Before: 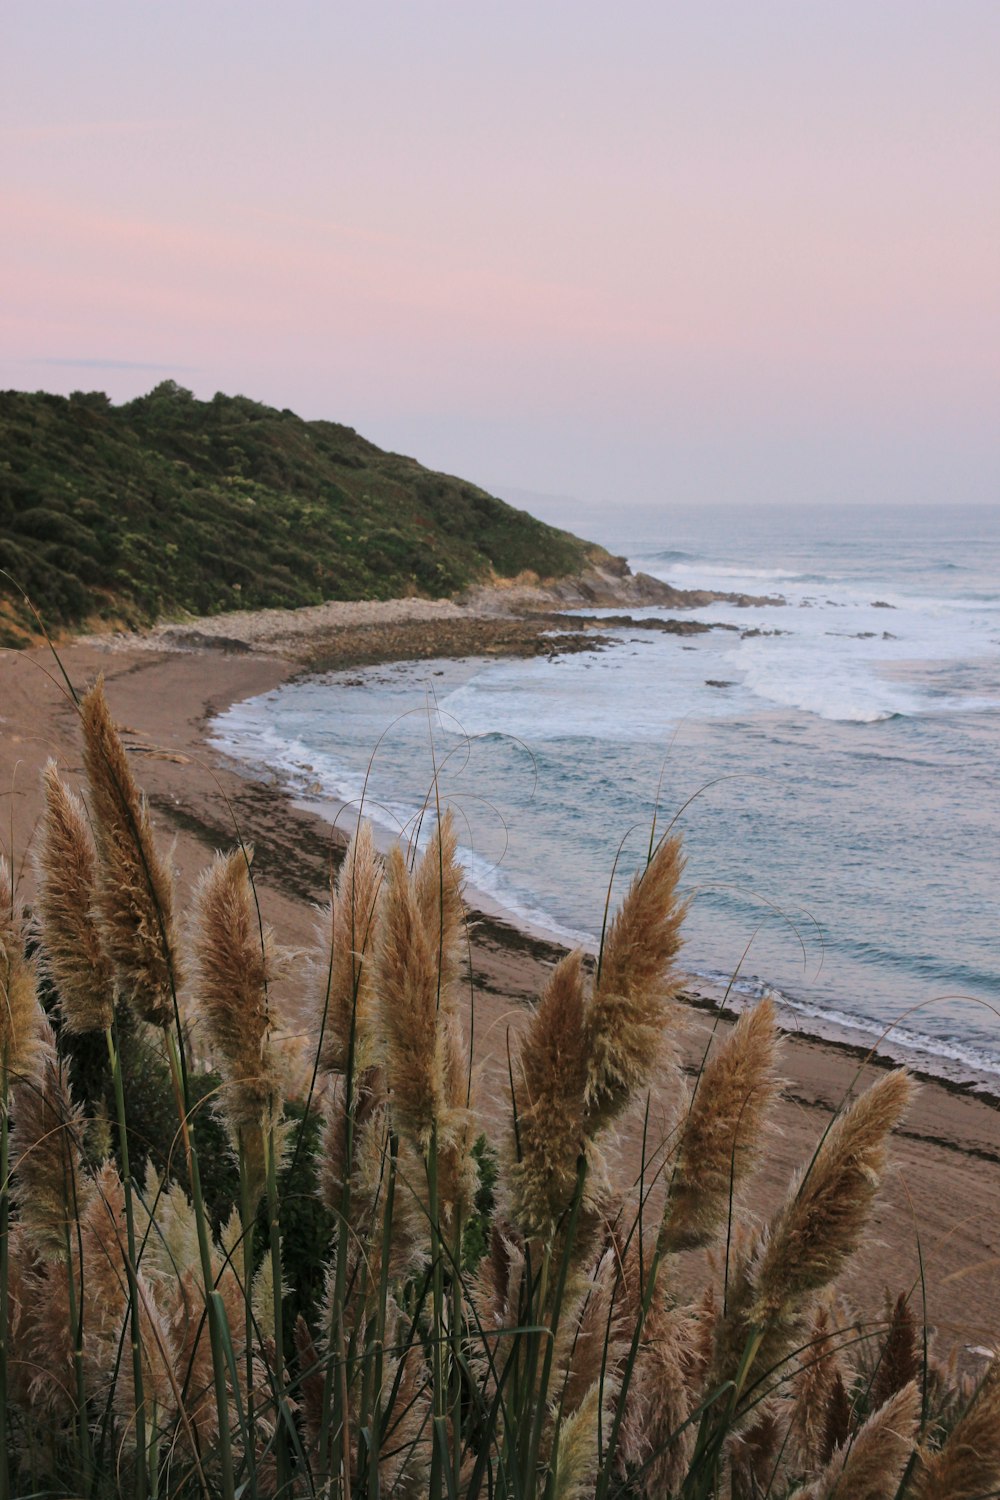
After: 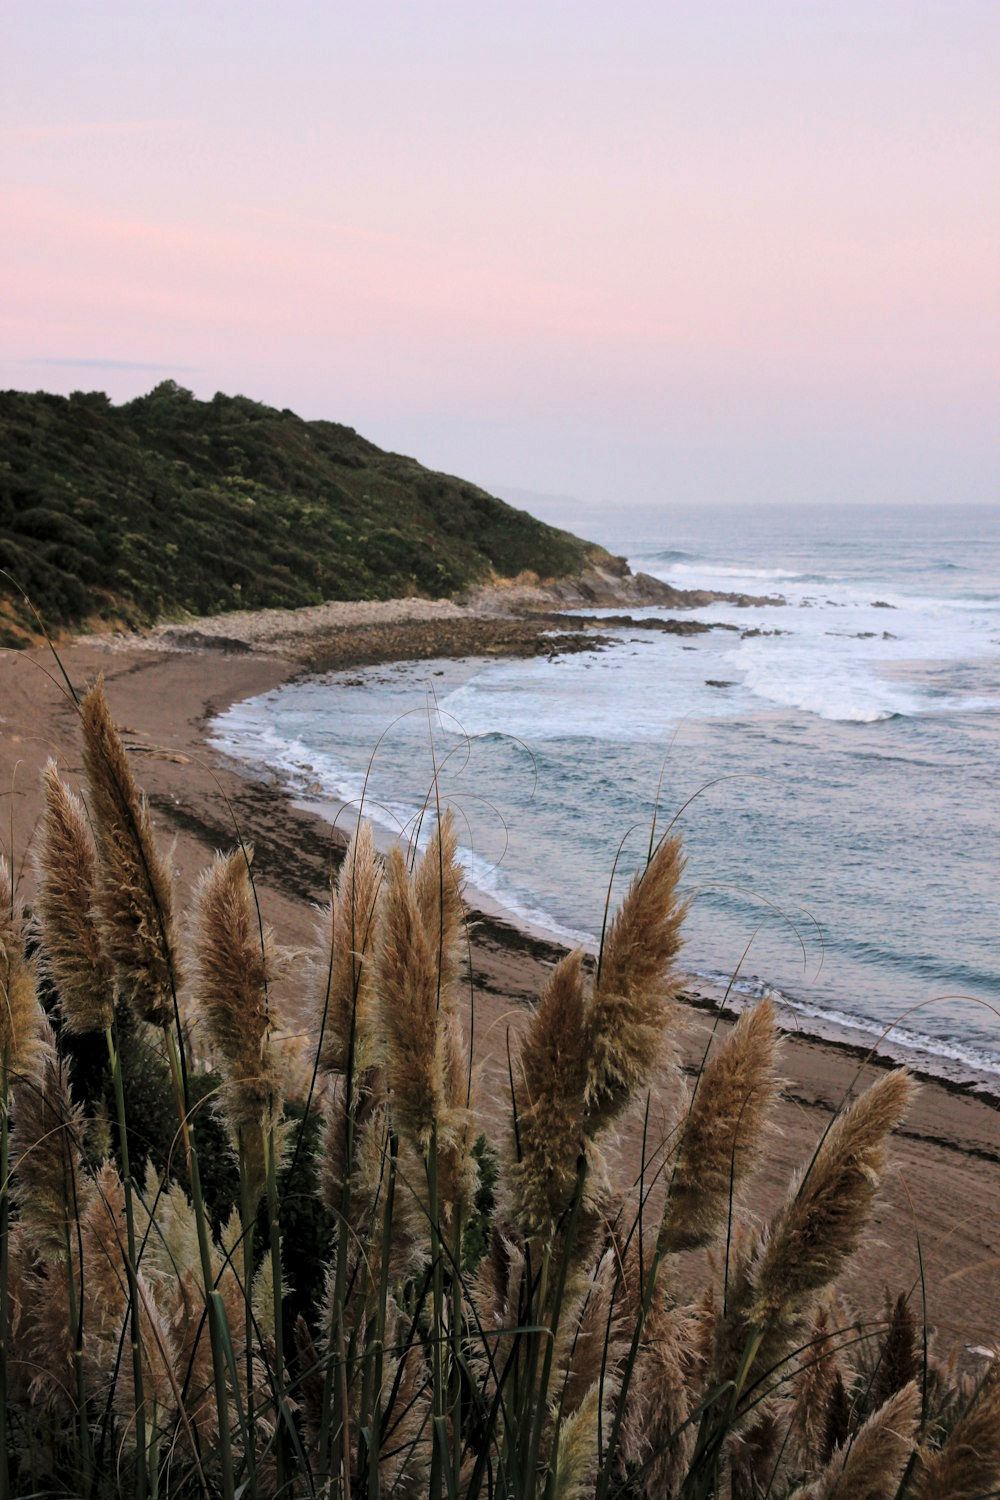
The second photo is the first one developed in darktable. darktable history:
levels: levels [0.052, 0.496, 0.908]
